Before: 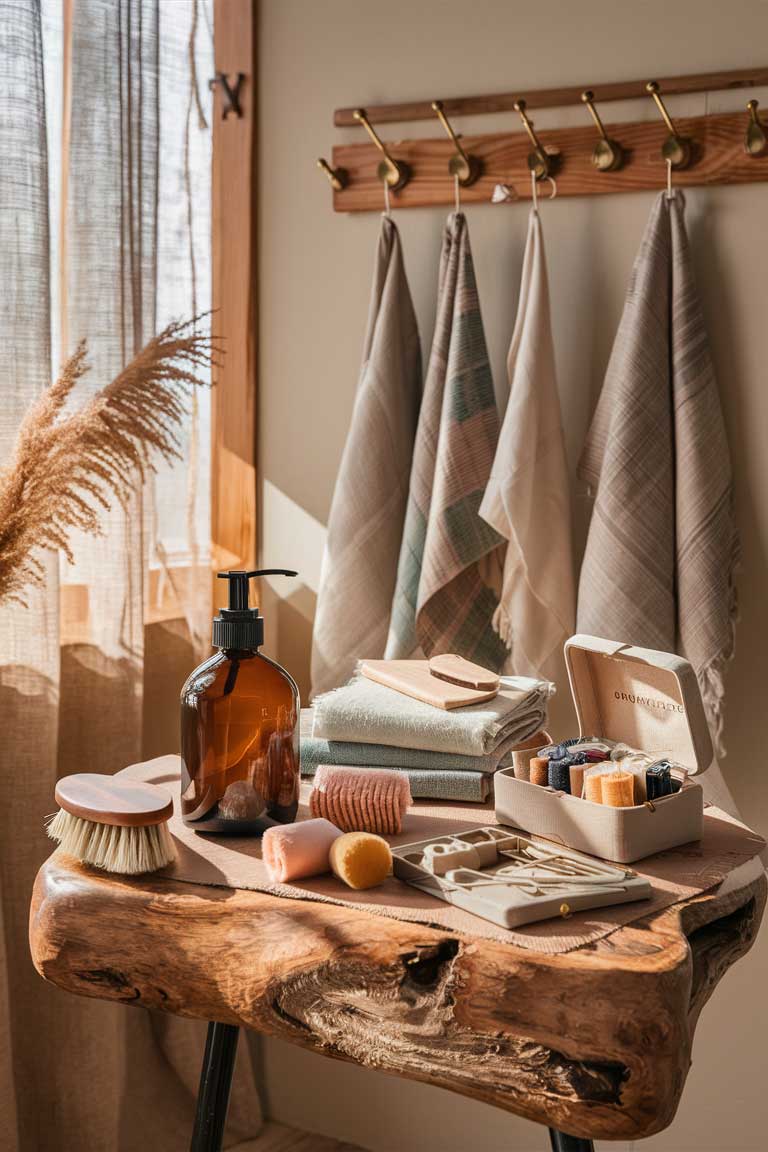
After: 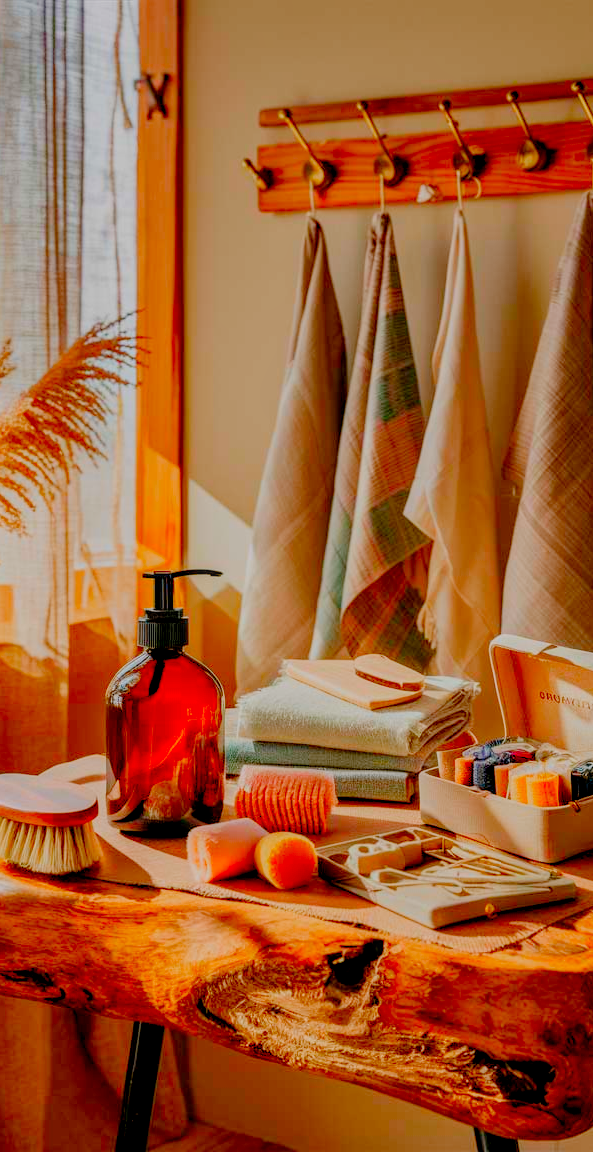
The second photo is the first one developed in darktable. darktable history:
crop: left 9.891%, right 12.869%
filmic rgb: middle gray luminance 3.51%, black relative exposure -5.98 EV, white relative exposure 6.32 EV, dynamic range scaling 22.35%, target black luminance 0%, hardness 2.29, latitude 46.11%, contrast 0.788, highlights saturation mix 99.35%, shadows ↔ highlights balance 0.053%, preserve chrominance no, color science v5 (2021), iterations of high-quality reconstruction 0
local contrast: on, module defaults
